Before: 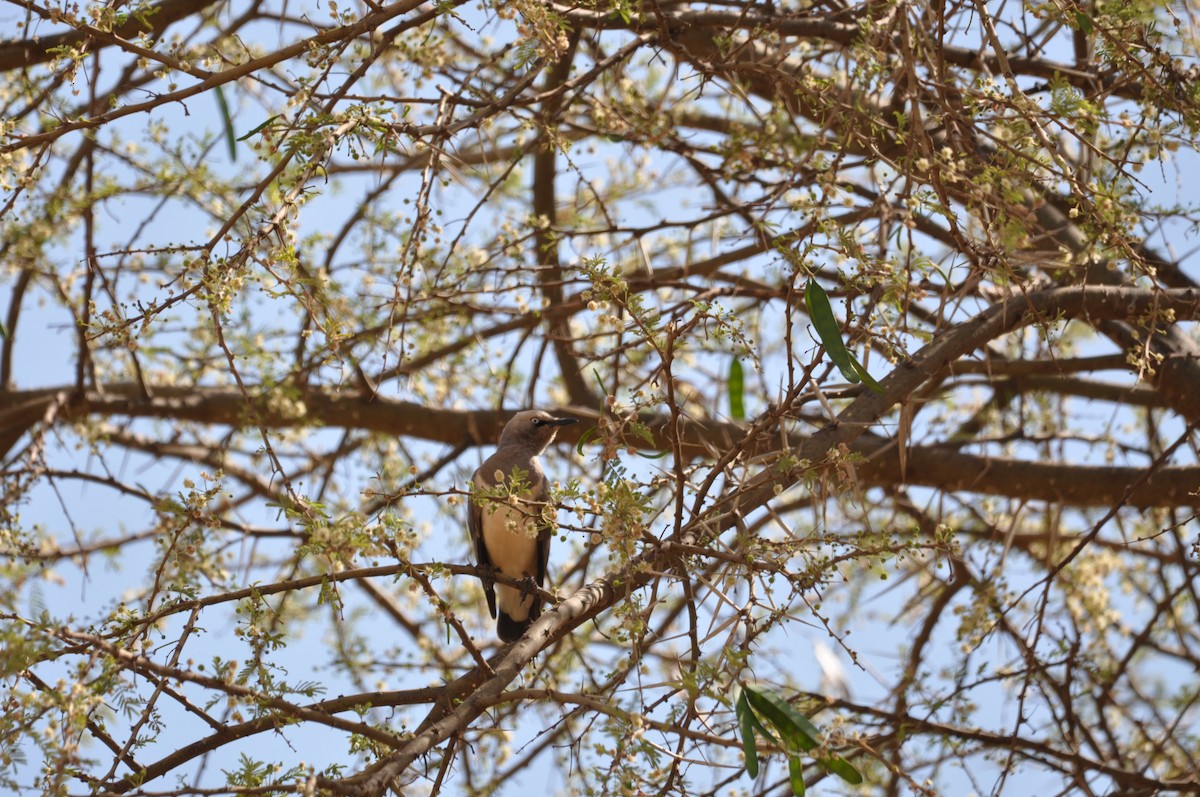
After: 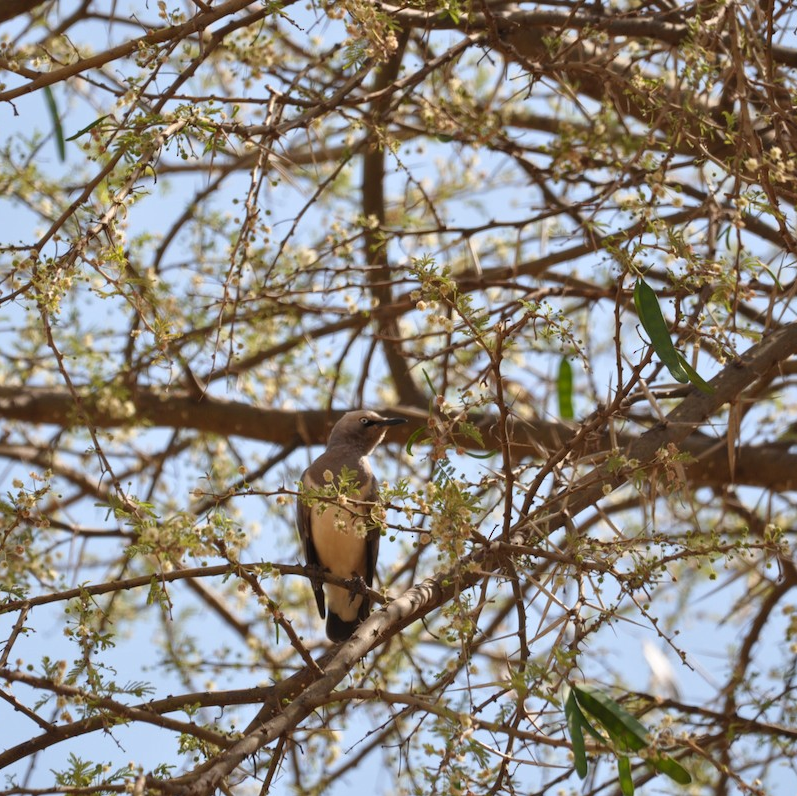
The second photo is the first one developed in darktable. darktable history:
crop and rotate: left 14.294%, right 19.271%
